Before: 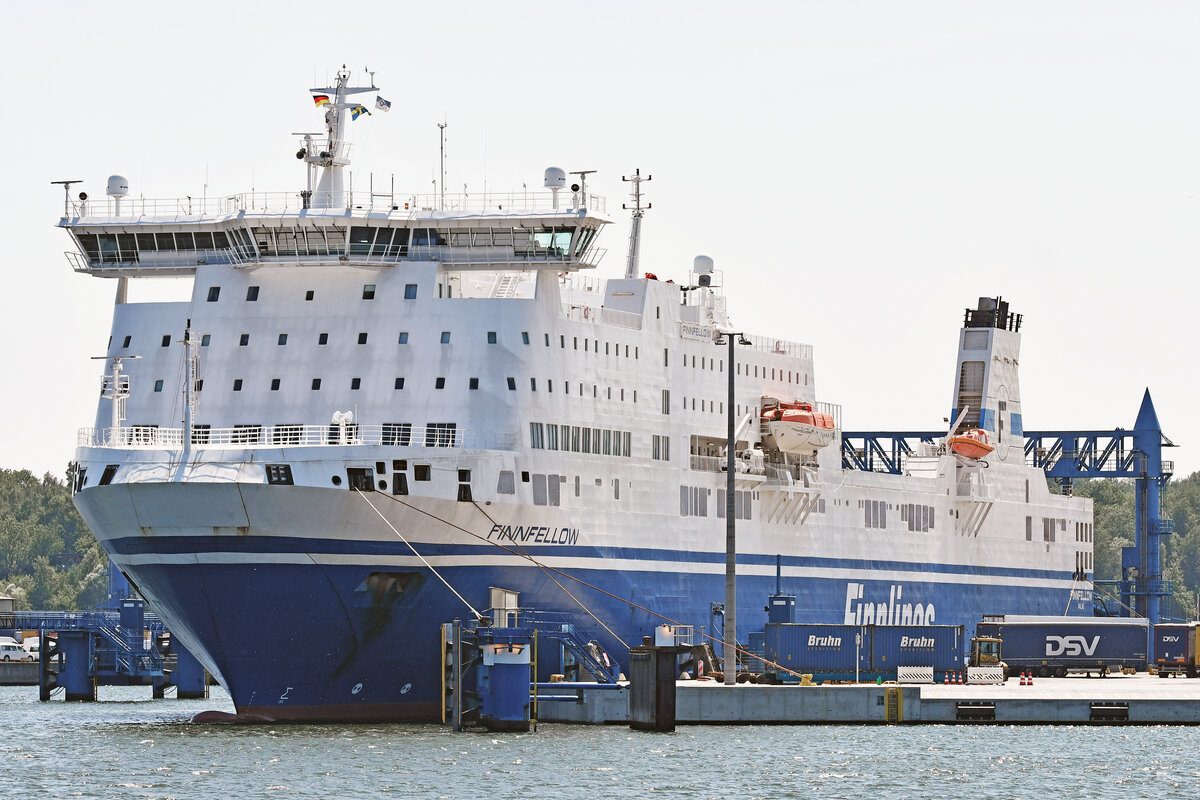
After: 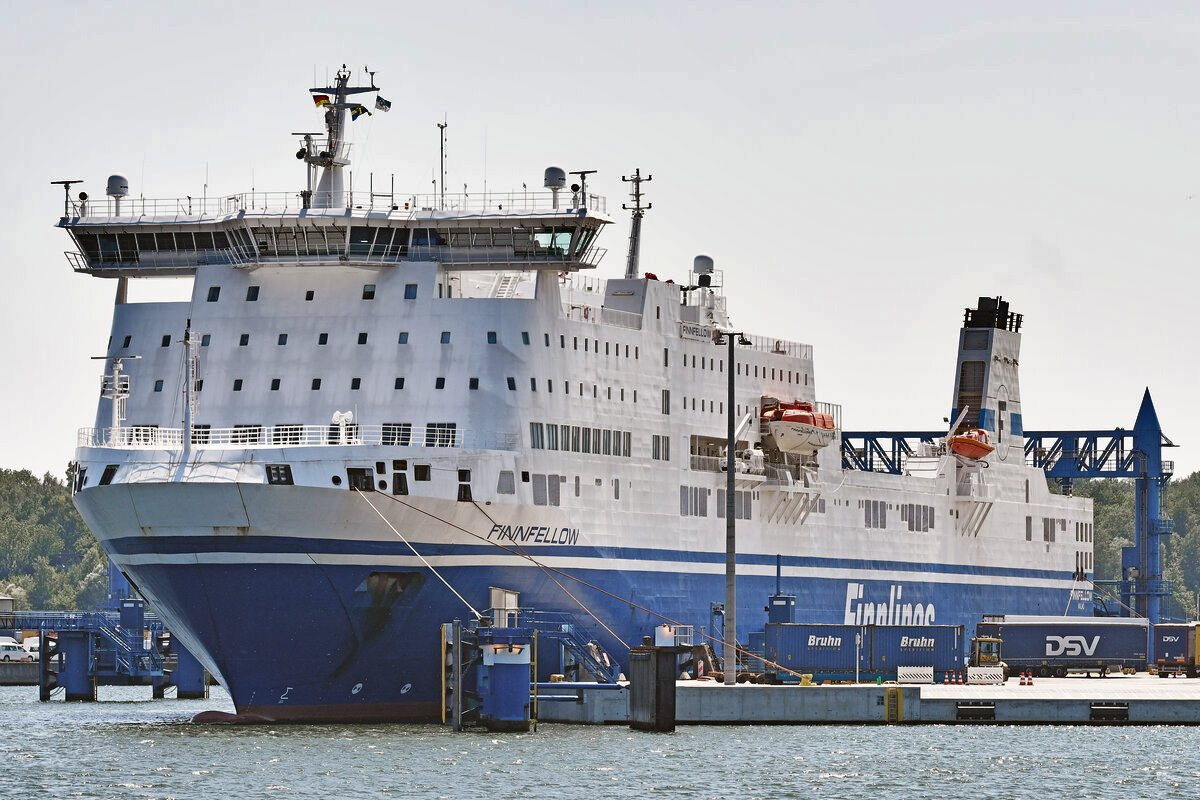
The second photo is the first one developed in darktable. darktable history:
shadows and highlights: radius 102.84, shadows 50.35, highlights -65.61, soften with gaussian
